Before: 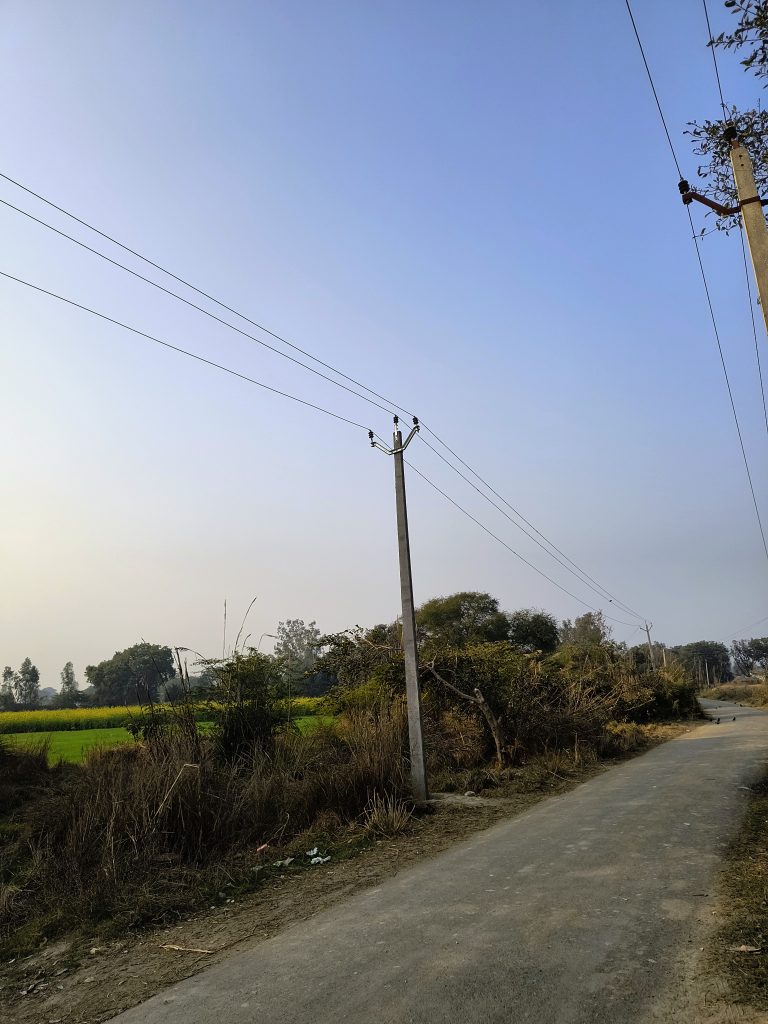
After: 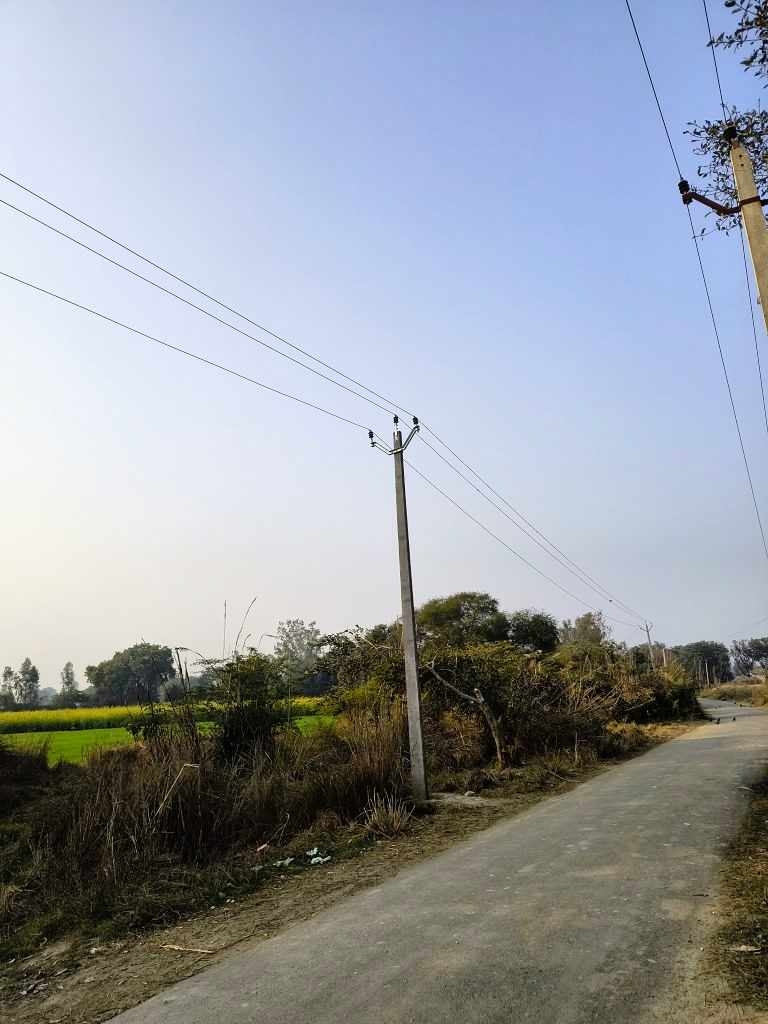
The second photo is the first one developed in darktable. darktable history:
exposure: exposure 0.025 EV, compensate highlight preservation false
tone curve: curves: ch0 [(0, 0) (0.051, 0.047) (0.102, 0.099) (0.228, 0.262) (0.446, 0.527) (0.695, 0.778) (0.908, 0.946) (1, 1)]; ch1 [(0, 0) (0.339, 0.298) (0.402, 0.363) (0.453, 0.413) (0.485, 0.469) (0.494, 0.493) (0.504, 0.501) (0.525, 0.533) (0.563, 0.591) (0.597, 0.631) (1, 1)]; ch2 [(0, 0) (0.48, 0.48) (0.504, 0.5) (0.539, 0.554) (0.59, 0.628) (0.642, 0.682) (0.824, 0.815) (1, 1)], preserve colors none
